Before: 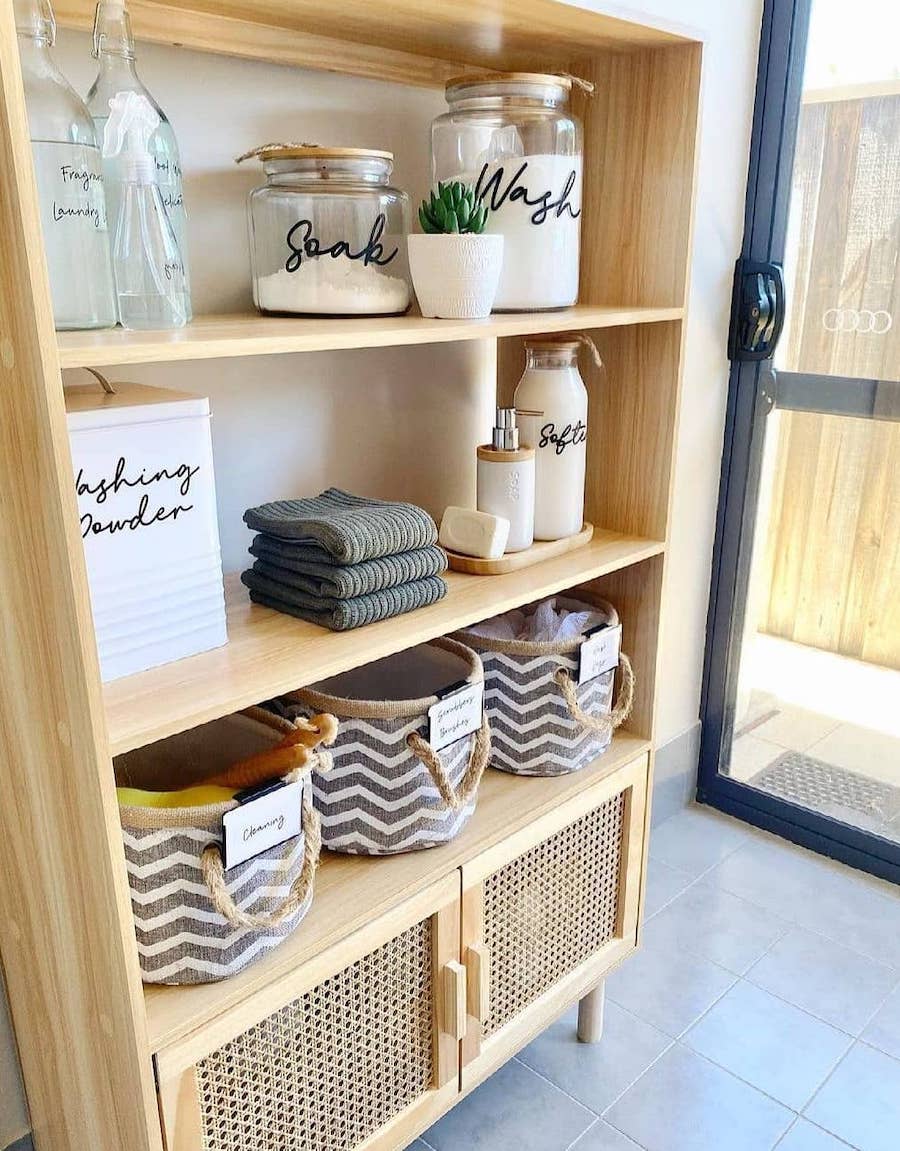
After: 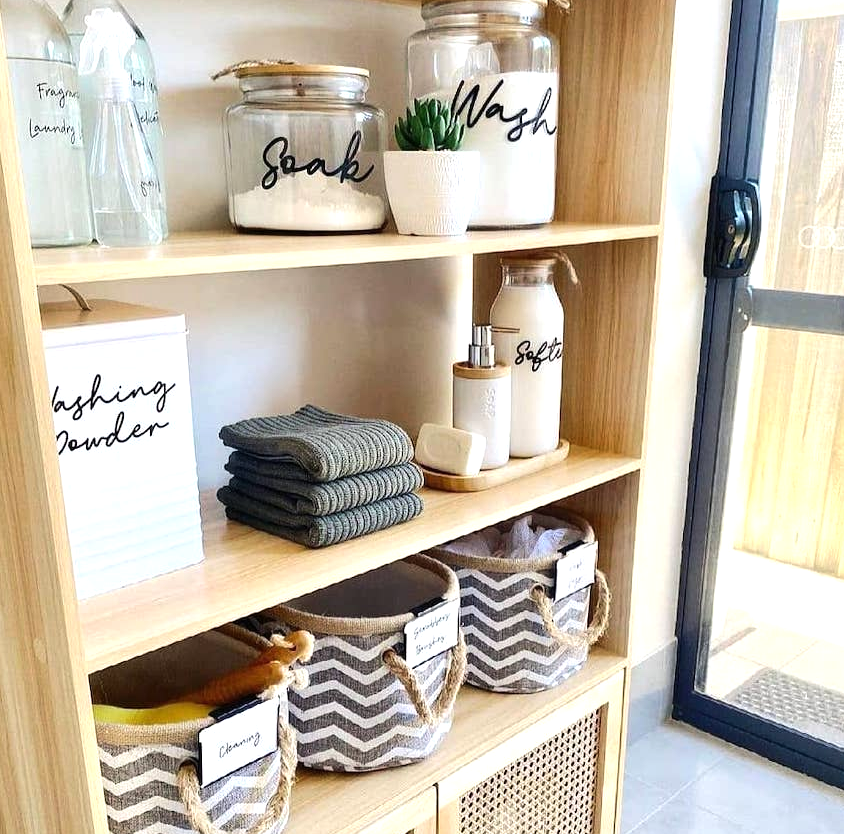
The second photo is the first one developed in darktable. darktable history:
crop: left 2.737%, top 7.287%, right 3.421%, bottom 20.179%
tone equalizer: -8 EV -0.417 EV, -7 EV -0.389 EV, -6 EV -0.333 EV, -5 EV -0.222 EV, -3 EV 0.222 EV, -2 EV 0.333 EV, -1 EV 0.389 EV, +0 EV 0.417 EV, edges refinement/feathering 500, mask exposure compensation -1.57 EV, preserve details no
